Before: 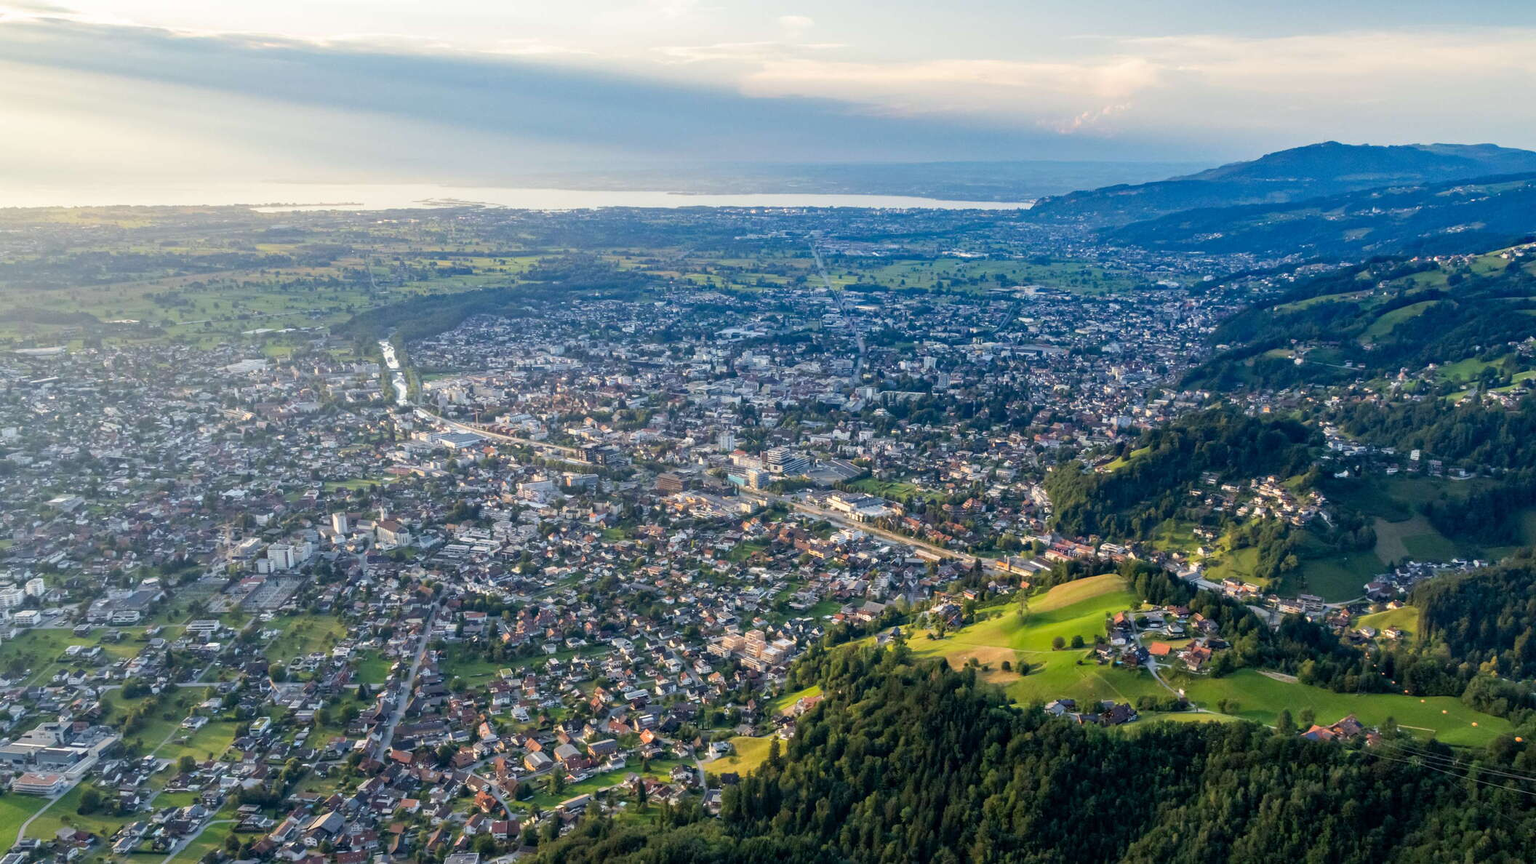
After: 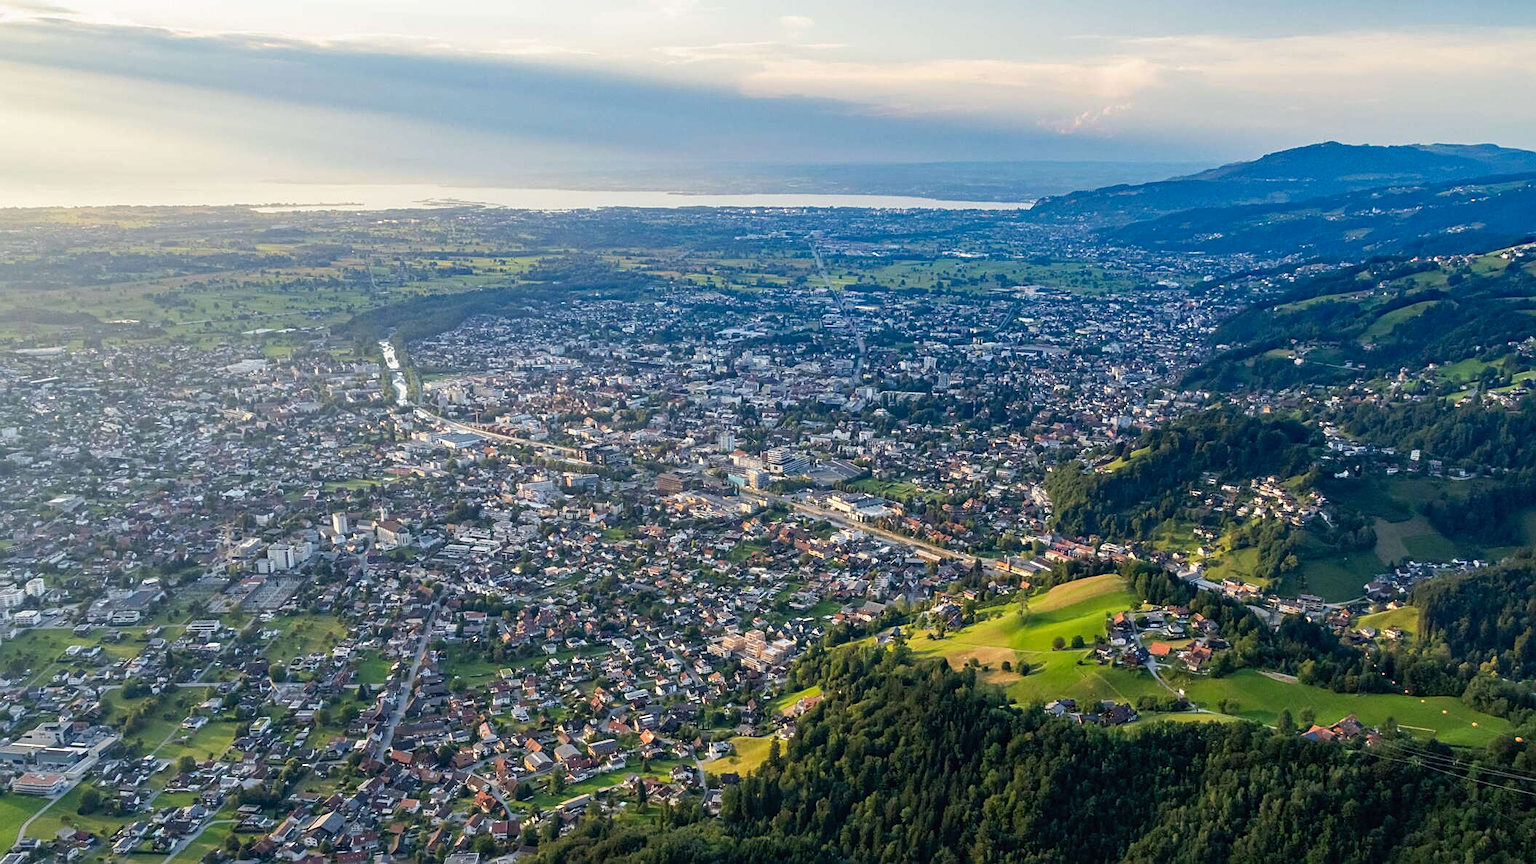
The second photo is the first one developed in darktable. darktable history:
sharpen: on, module defaults
contrast brightness saturation: contrast -0.023, brightness -0.011, saturation 0.037
